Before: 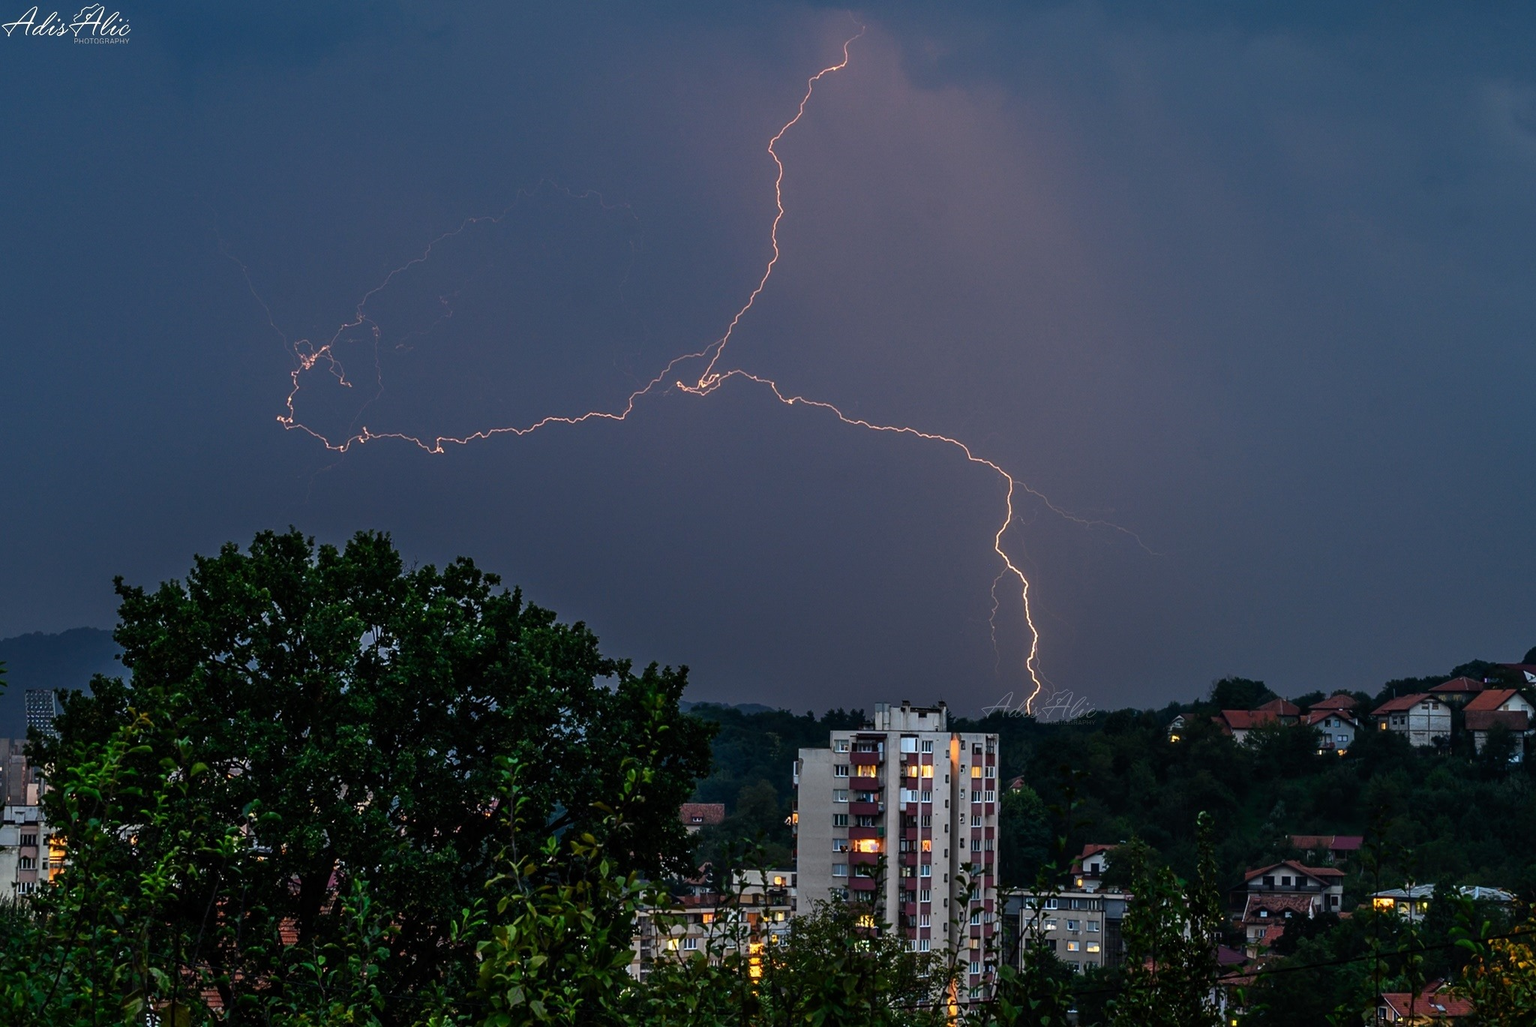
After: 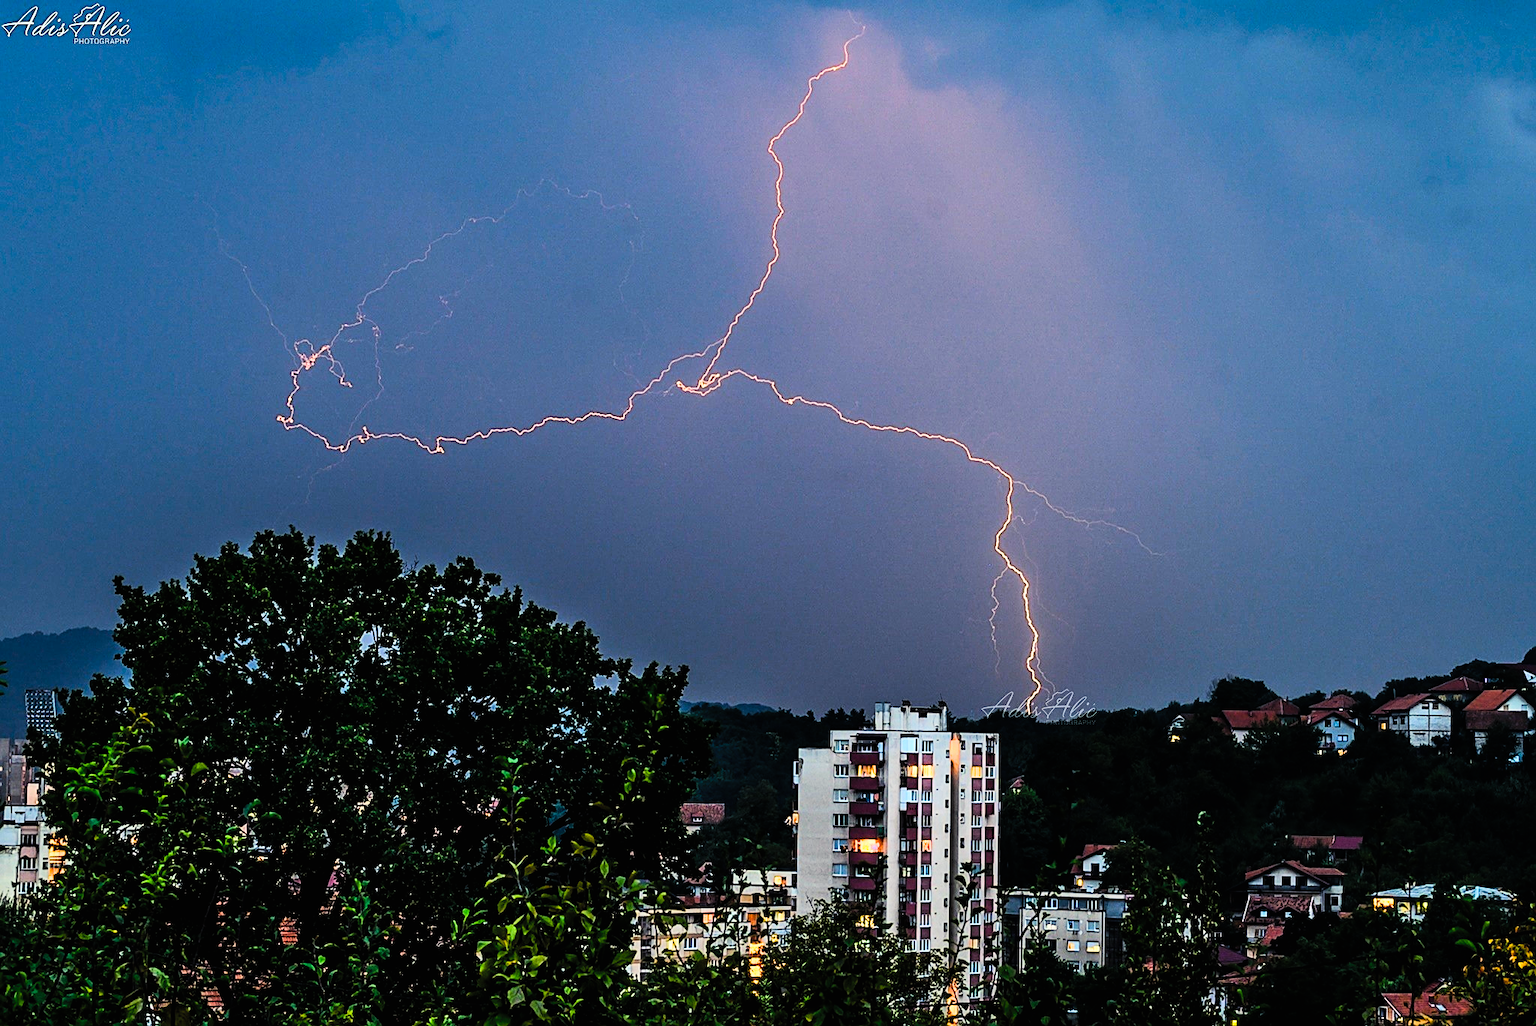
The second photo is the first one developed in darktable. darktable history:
contrast brightness saturation: contrast 0.198, brightness 0.166, saturation 0.221
color balance rgb: highlights gain › luminance 5.644%, highlights gain › chroma 2.616%, highlights gain › hue 92.24°, linear chroma grading › shadows -3.121%, linear chroma grading › highlights -4.379%, perceptual saturation grading › global saturation 0.091%, global vibrance 50.771%
tone equalizer: -8 EV -0.749 EV, -7 EV -0.733 EV, -6 EV -0.58 EV, -5 EV -0.41 EV, -3 EV 0.397 EV, -2 EV 0.6 EV, -1 EV 0.699 EV, +0 EV 0.778 EV, edges refinement/feathering 500, mask exposure compensation -1.57 EV, preserve details no
exposure: black level correction 0.001, exposure 0.5 EV, compensate highlight preservation false
filmic rgb: black relative exposure -7.65 EV, white relative exposure 4.56 EV, hardness 3.61, contrast 1.06
shadows and highlights: shadows 25.93, highlights -24.29
sharpen: on, module defaults
